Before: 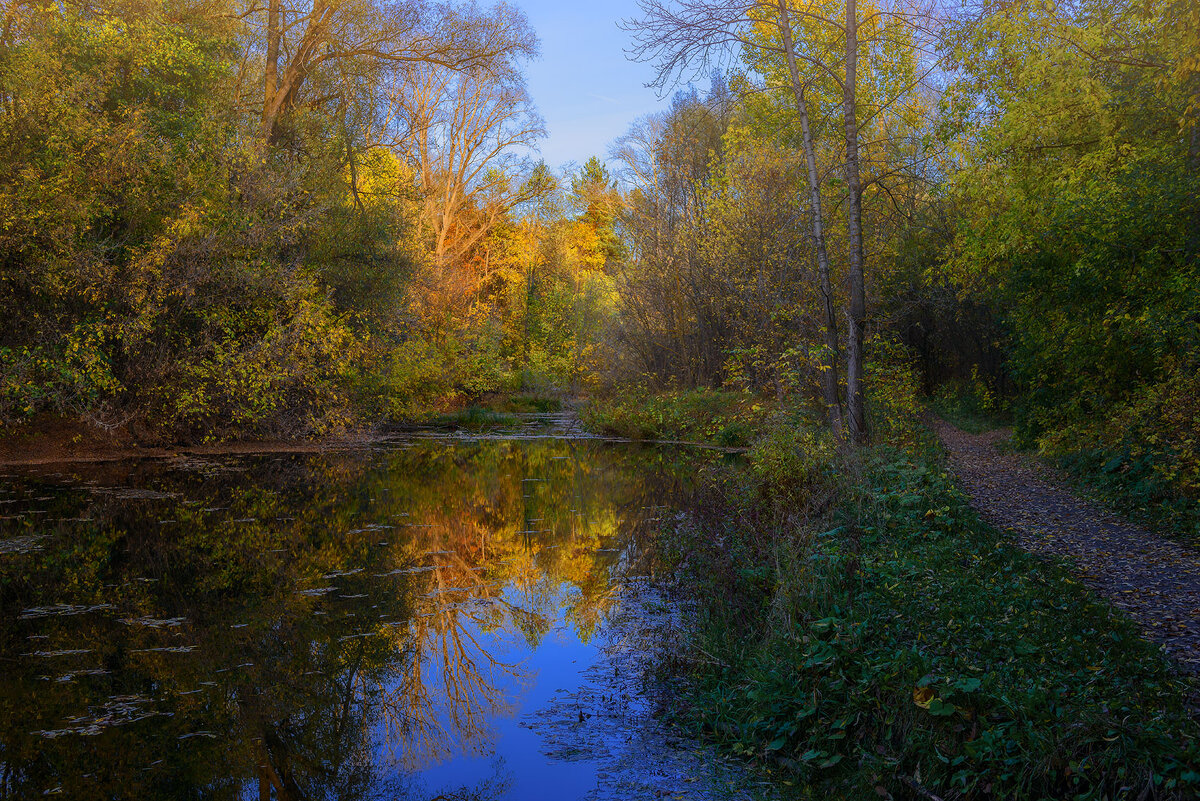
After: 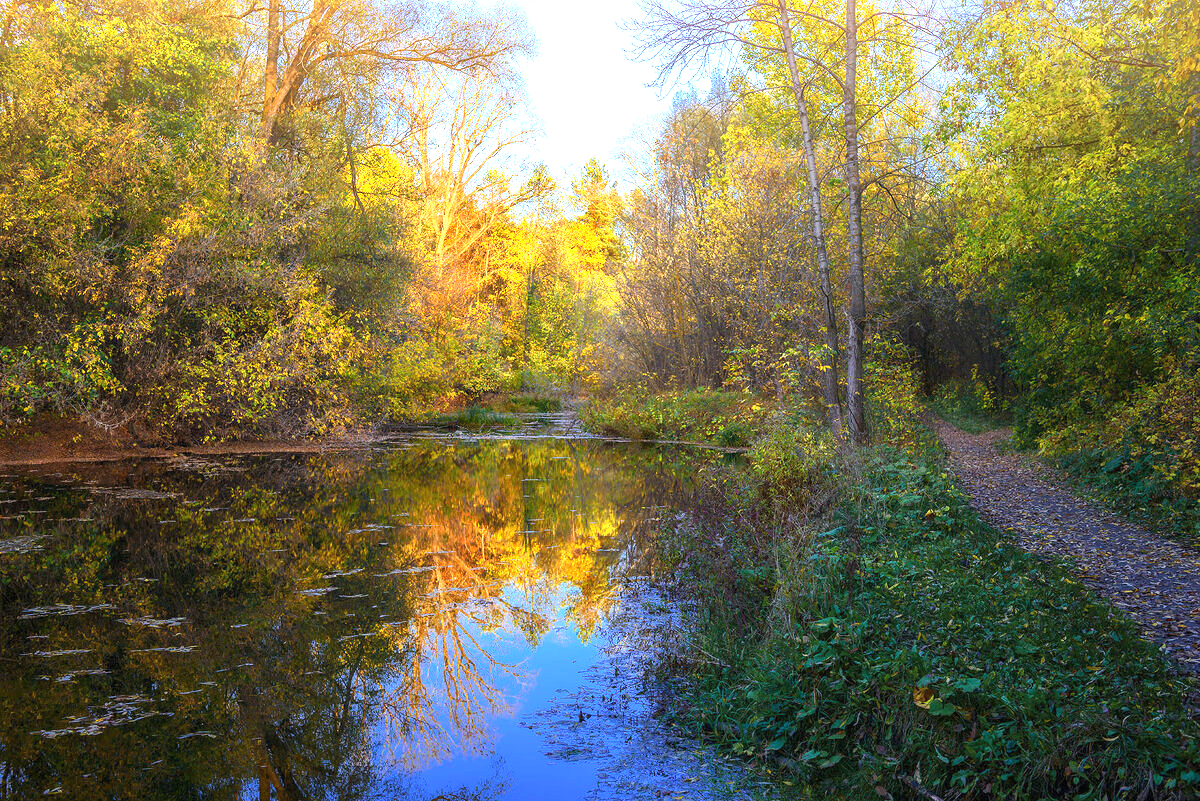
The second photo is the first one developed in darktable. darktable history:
exposure: black level correction 0, exposure 1.607 EV, compensate highlight preservation false
